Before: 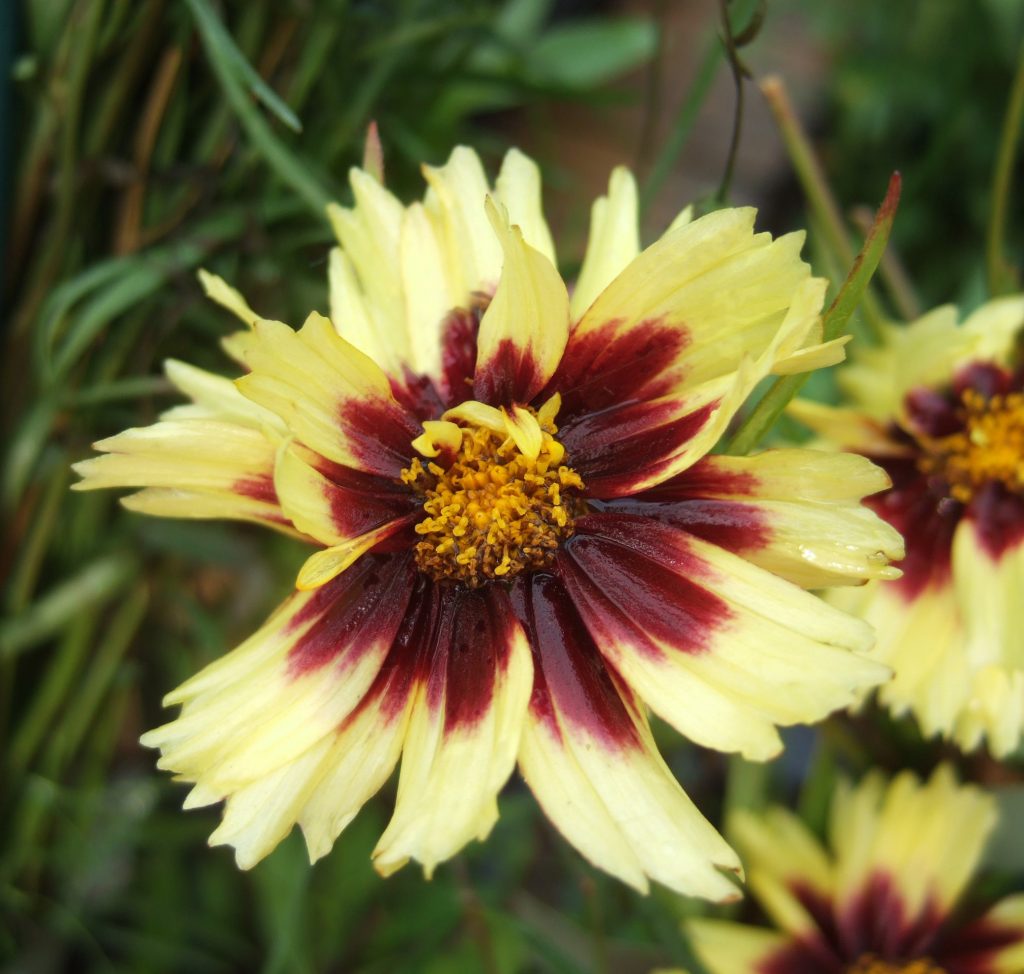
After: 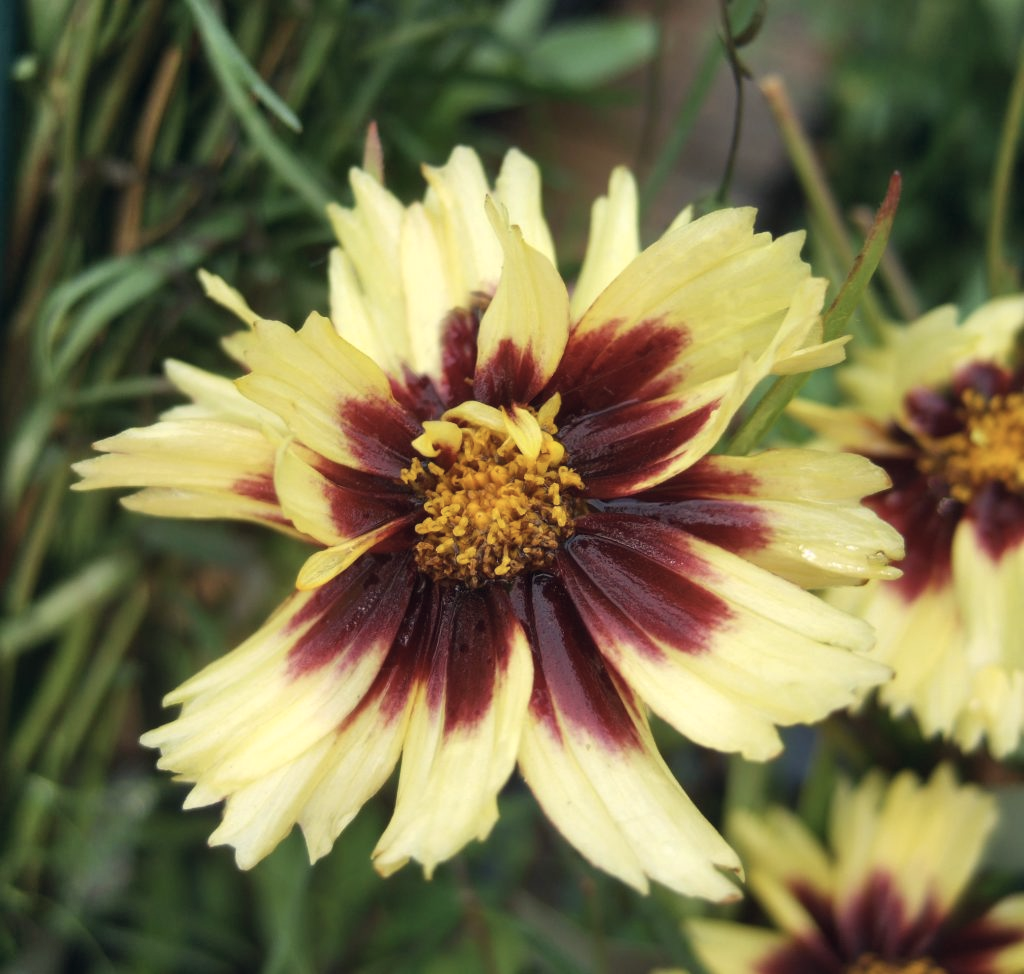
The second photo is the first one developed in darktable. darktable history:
color correction: highlights a* 2.75, highlights b* 5, shadows a* -2.04, shadows b* -4.84, saturation 0.8
shadows and highlights: soften with gaussian
